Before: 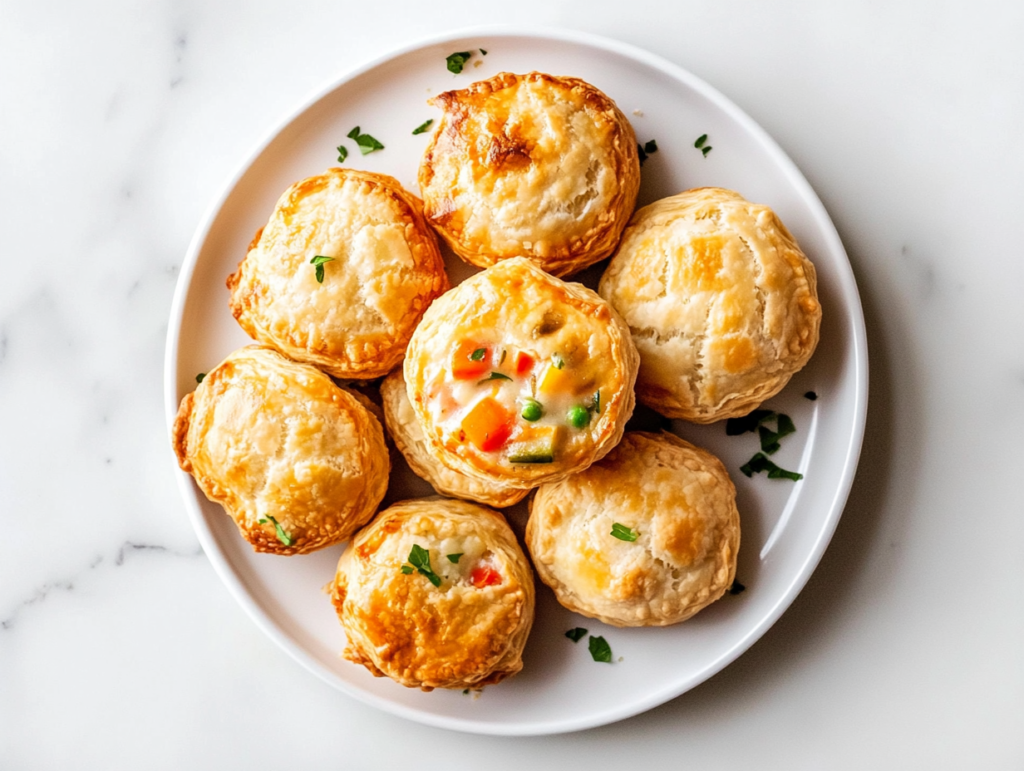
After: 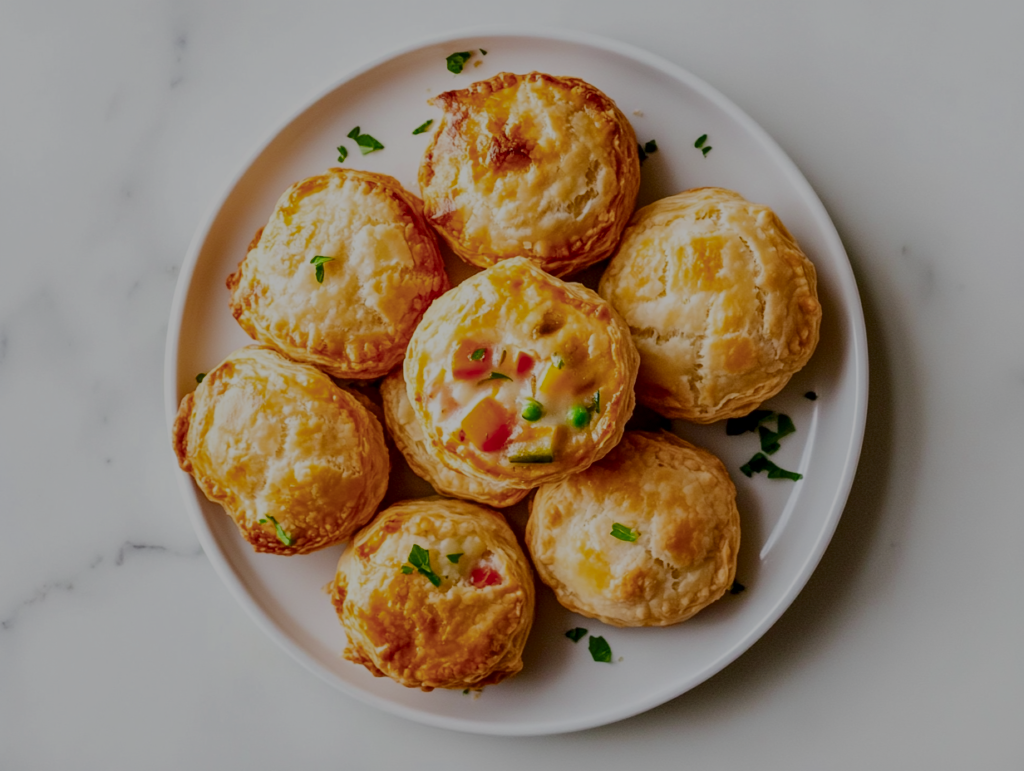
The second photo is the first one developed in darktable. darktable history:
color balance rgb: shadows lift › luminance -8.002%, shadows lift › chroma 2.335%, shadows lift › hue 164.12°, perceptual saturation grading › global saturation 25.728%, global vibrance 20%
tone curve: curves: ch0 [(0, 0) (0.003, 0) (0.011, 0) (0.025, 0) (0.044, 0.006) (0.069, 0.024) (0.1, 0.038) (0.136, 0.052) (0.177, 0.08) (0.224, 0.112) (0.277, 0.145) (0.335, 0.206) (0.399, 0.284) (0.468, 0.372) (0.543, 0.477) (0.623, 0.593) (0.709, 0.717) (0.801, 0.815) (0.898, 0.92) (1, 1)], color space Lab, independent channels, preserve colors none
filmic rgb: black relative exposure -15.87 EV, white relative exposure 7.97 EV, hardness 4.2, latitude 49.71%, contrast 0.515, iterations of high-quality reconstruction 10
local contrast: mode bilateral grid, contrast 19, coarseness 50, detail 119%, midtone range 0.2
